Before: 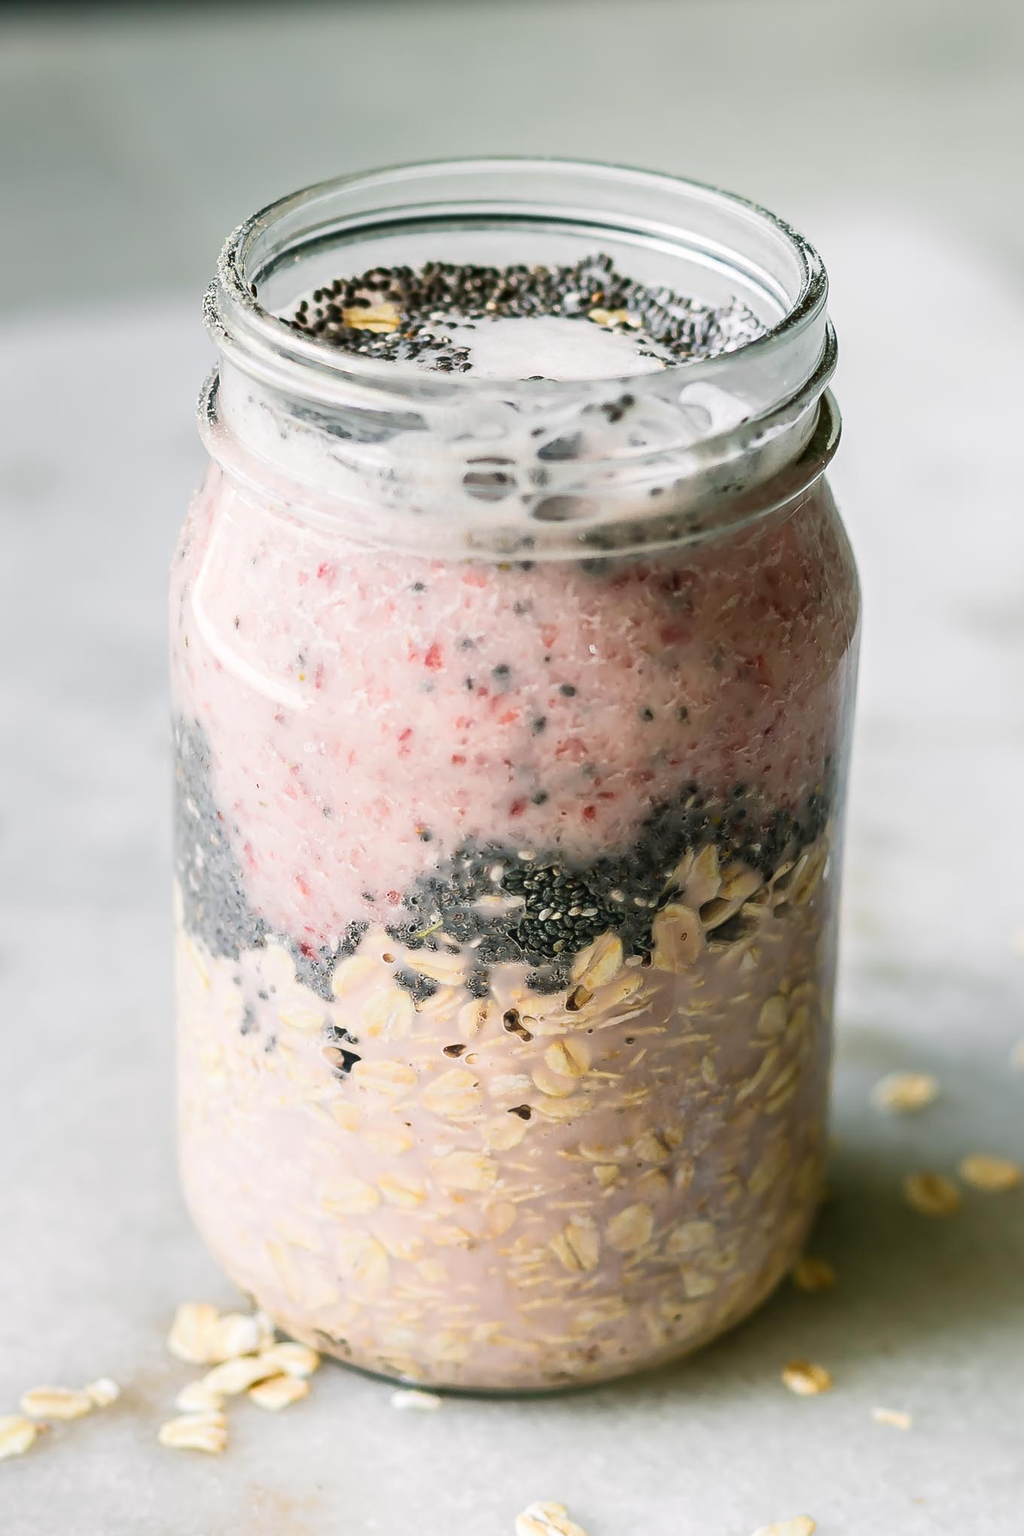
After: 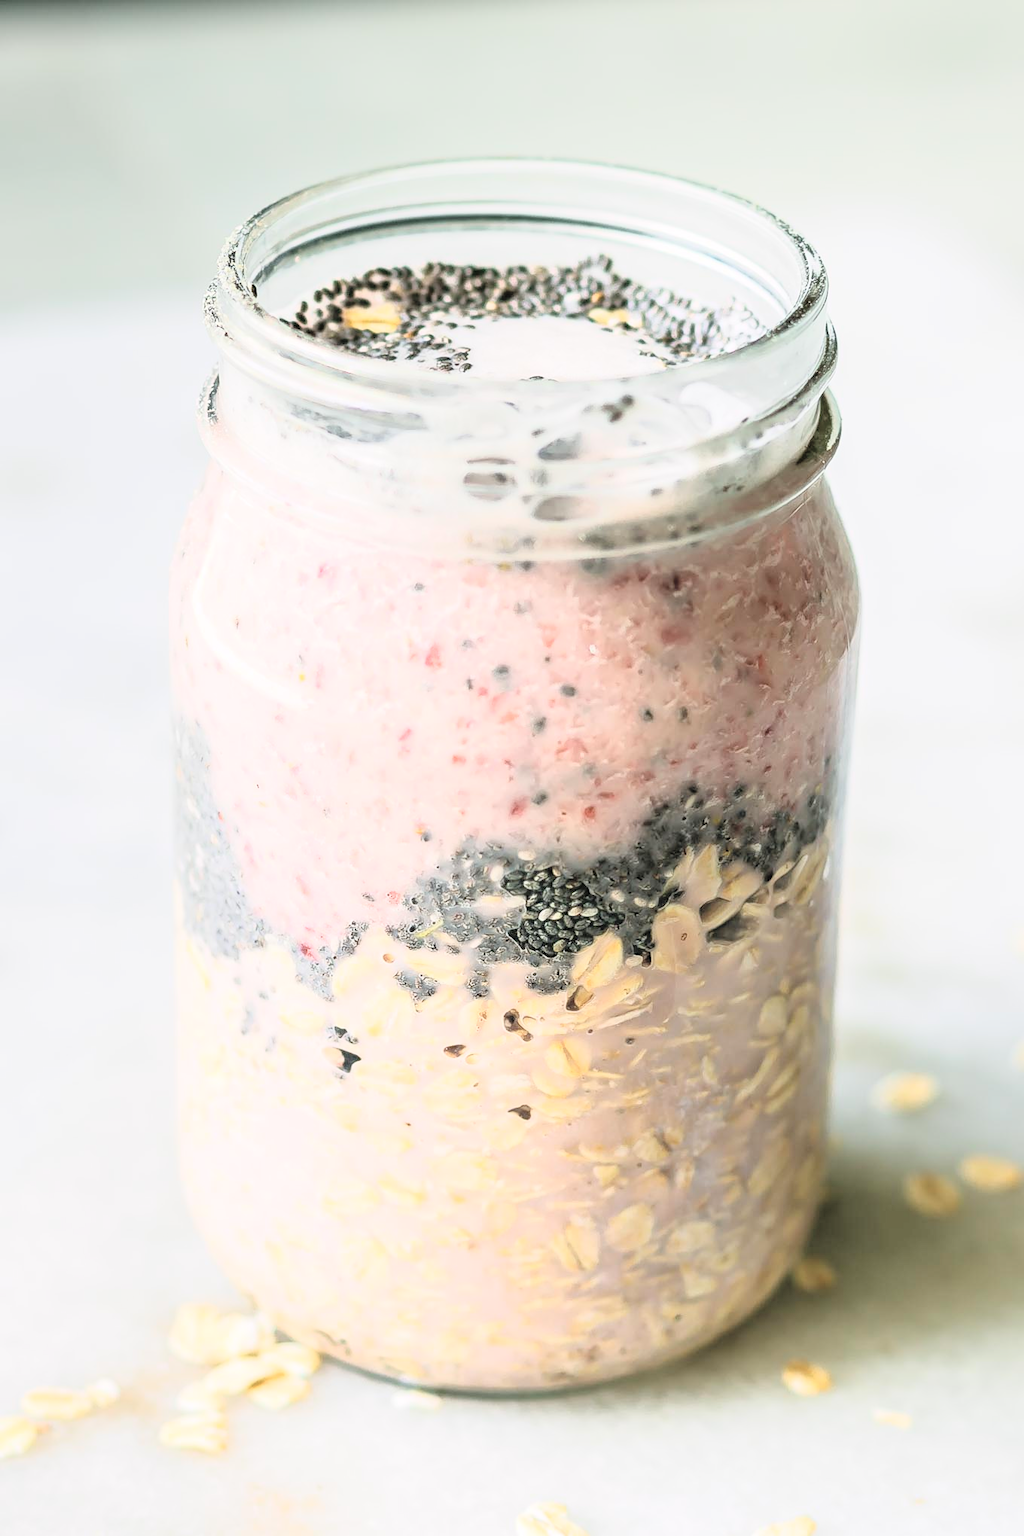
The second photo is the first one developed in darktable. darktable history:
tone curve: curves: ch0 [(0, 0) (0.169, 0.367) (0.635, 0.859) (1, 1)], color space Lab, independent channels, preserve colors none
